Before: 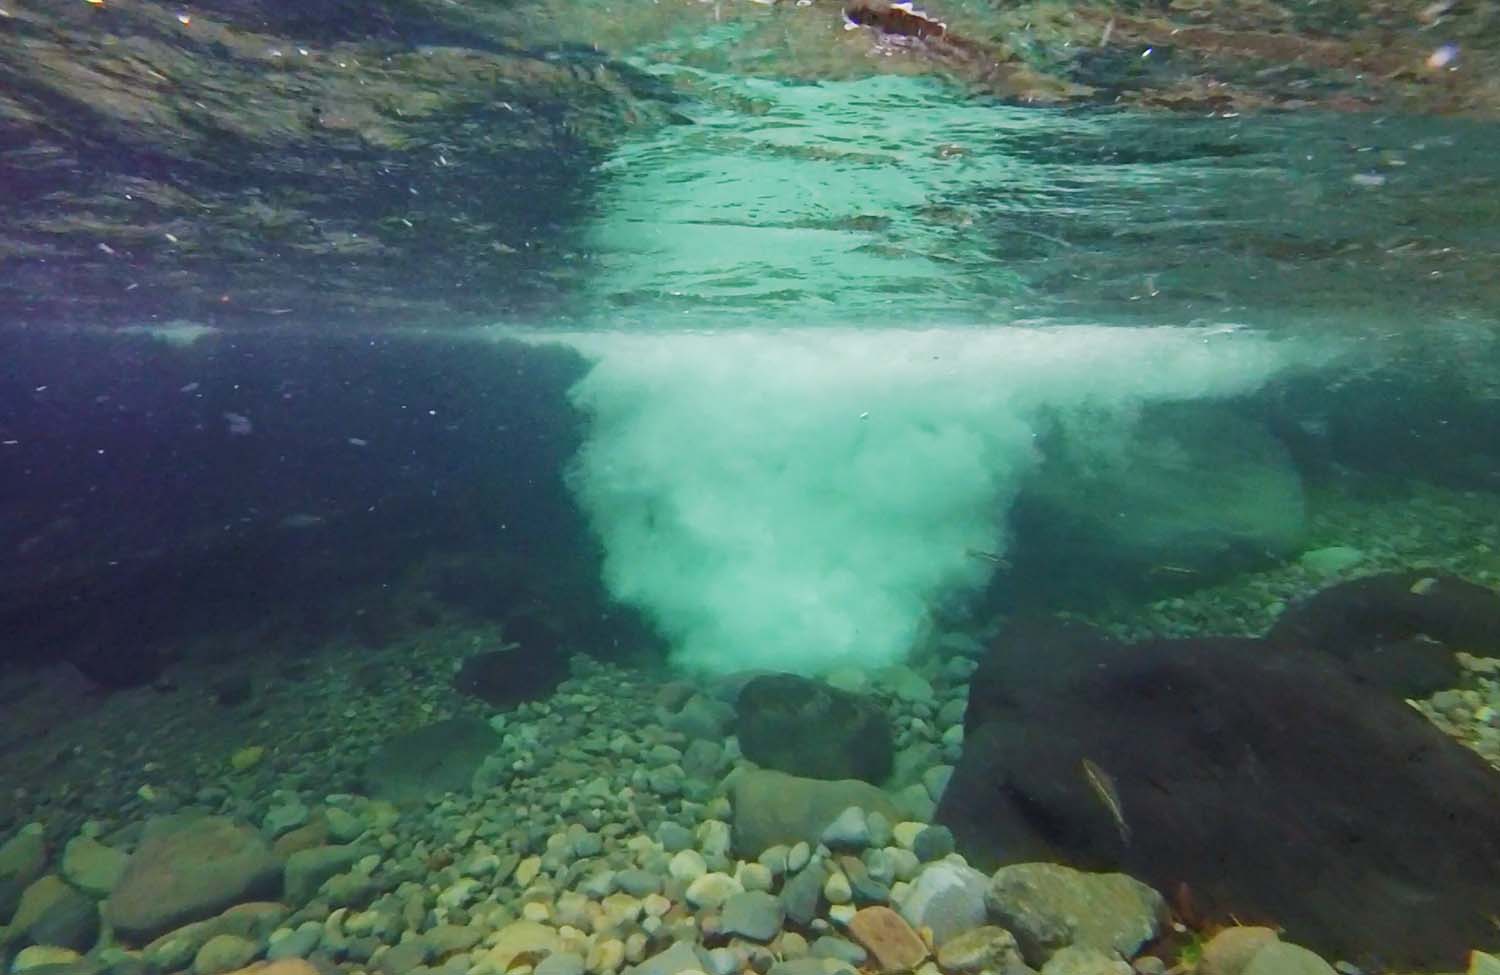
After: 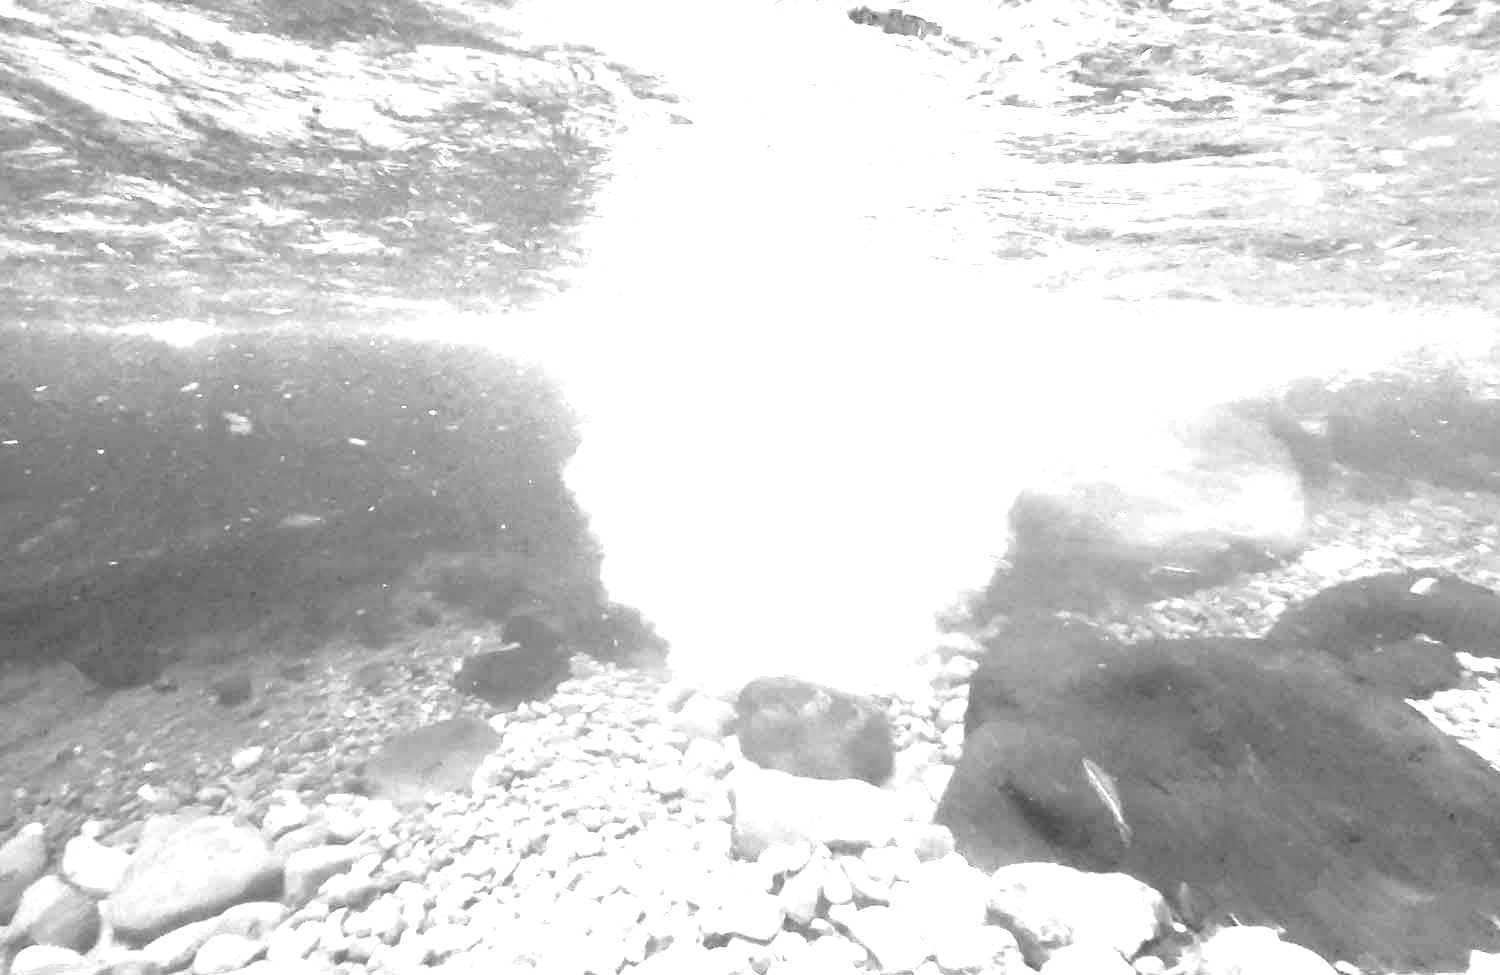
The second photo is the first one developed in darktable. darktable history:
exposure: exposure 3 EV, compensate highlight preservation false
monochrome: on, module defaults
